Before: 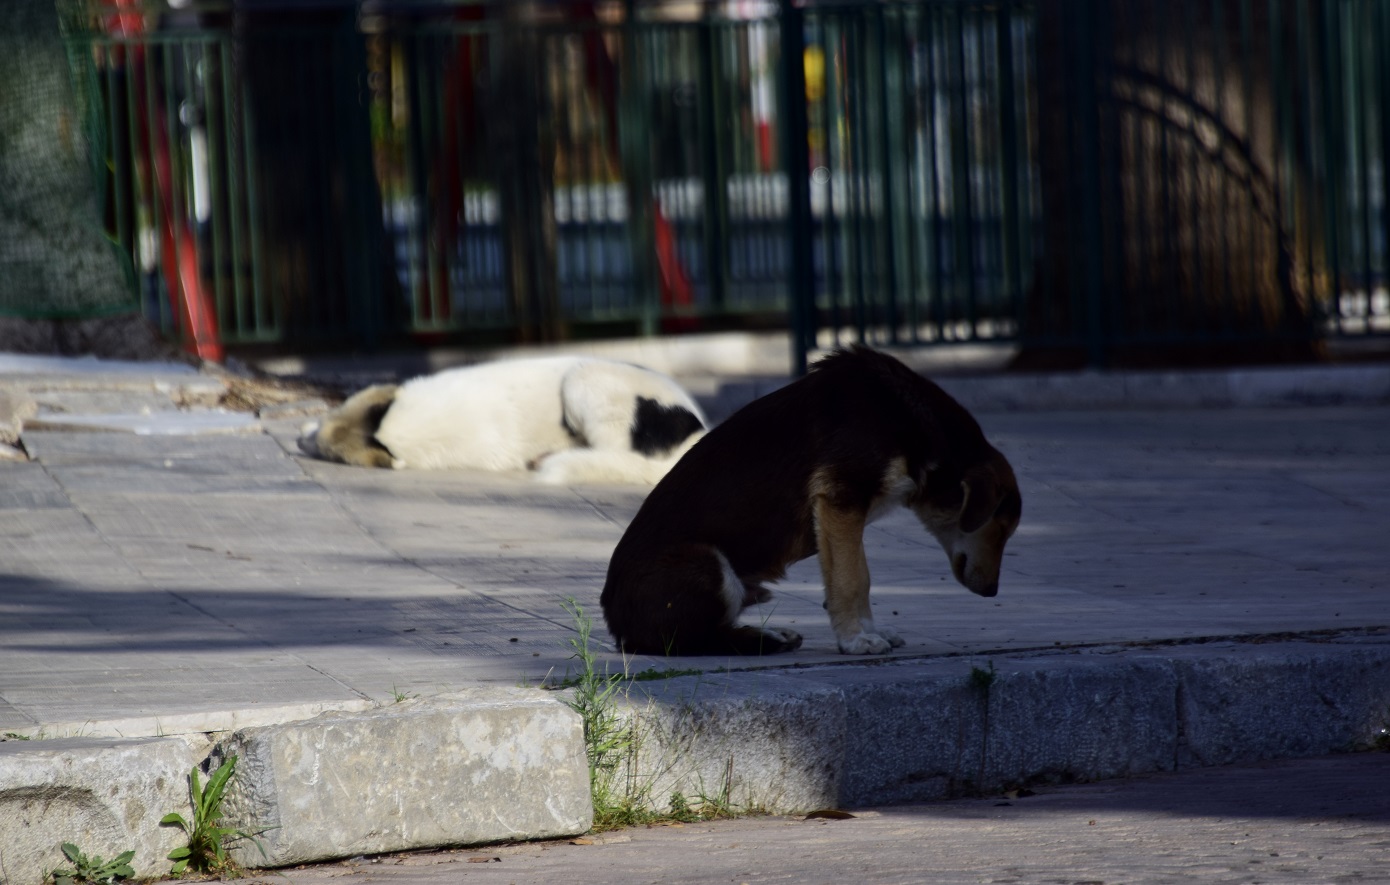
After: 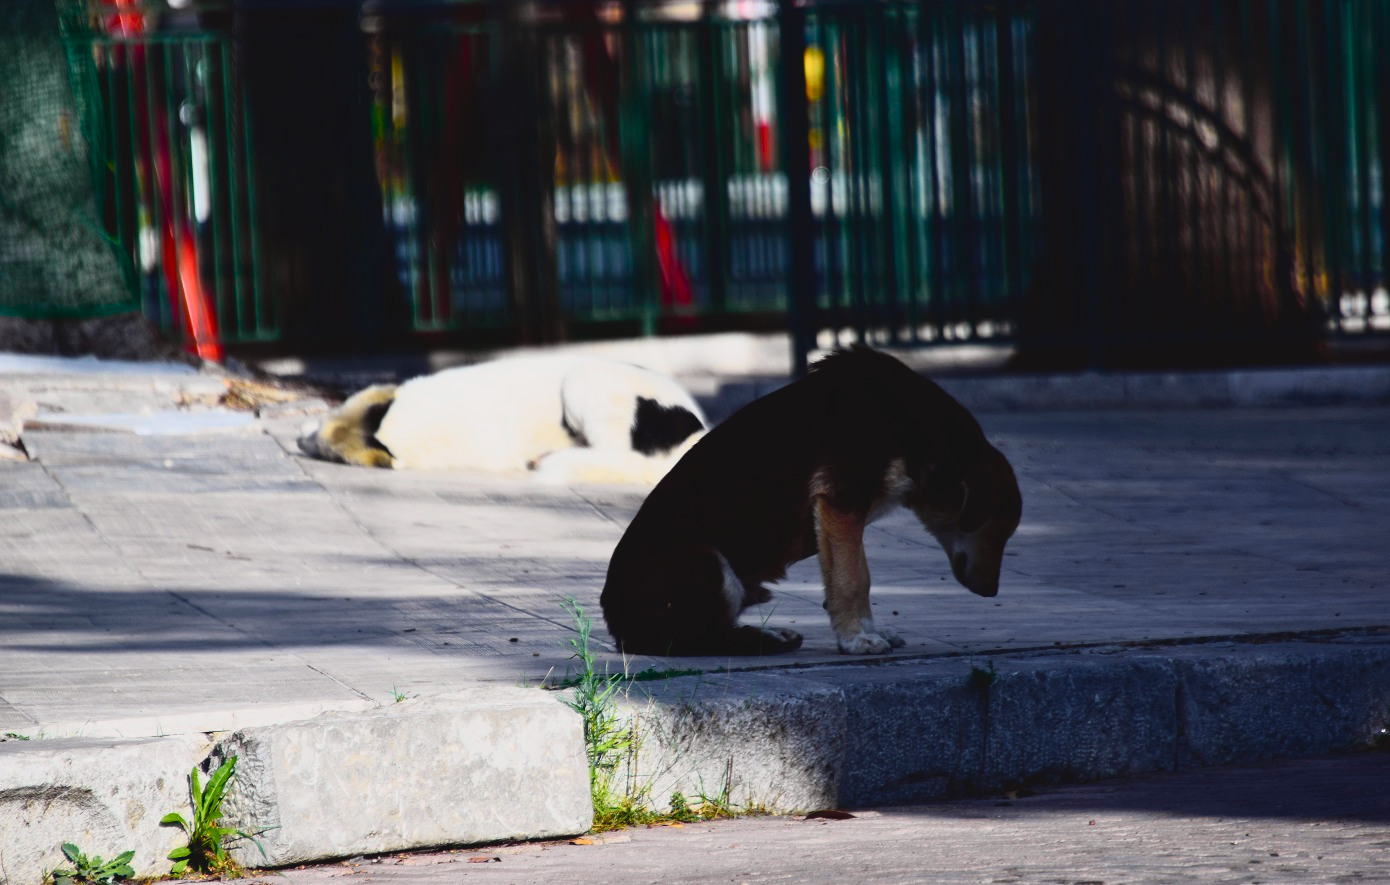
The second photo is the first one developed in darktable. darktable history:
tone curve: curves: ch0 [(0, 0.023) (0.132, 0.075) (0.256, 0.2) (0.463, 0.494) (0.699, 0.816) (0.813, 0.898) (1, 0.943)]; ch1 [(0, 0) (0.32, 0.306) (0.441, 0.41) (0.476, 0.466) (0.498, 0.5) (0.518, 0.519) (0.546, 0.571) (0.604, 0.651) (0.733, 0.817) (1, 1)]; ch2 [(0, 0) (0.312, 0.313) (0.431, 0.425) (0.483, 0.477) (0.503, 0.503) (0.526, 0.507) (0.564, 0.575) (0.614, 0.695) (0.713, 0.767) (0.985, 0.966)], color space Lab, independent channels
color balance: lift [1.007, 1, 1, 1], gamma [1.097, 1, 1, 1]
